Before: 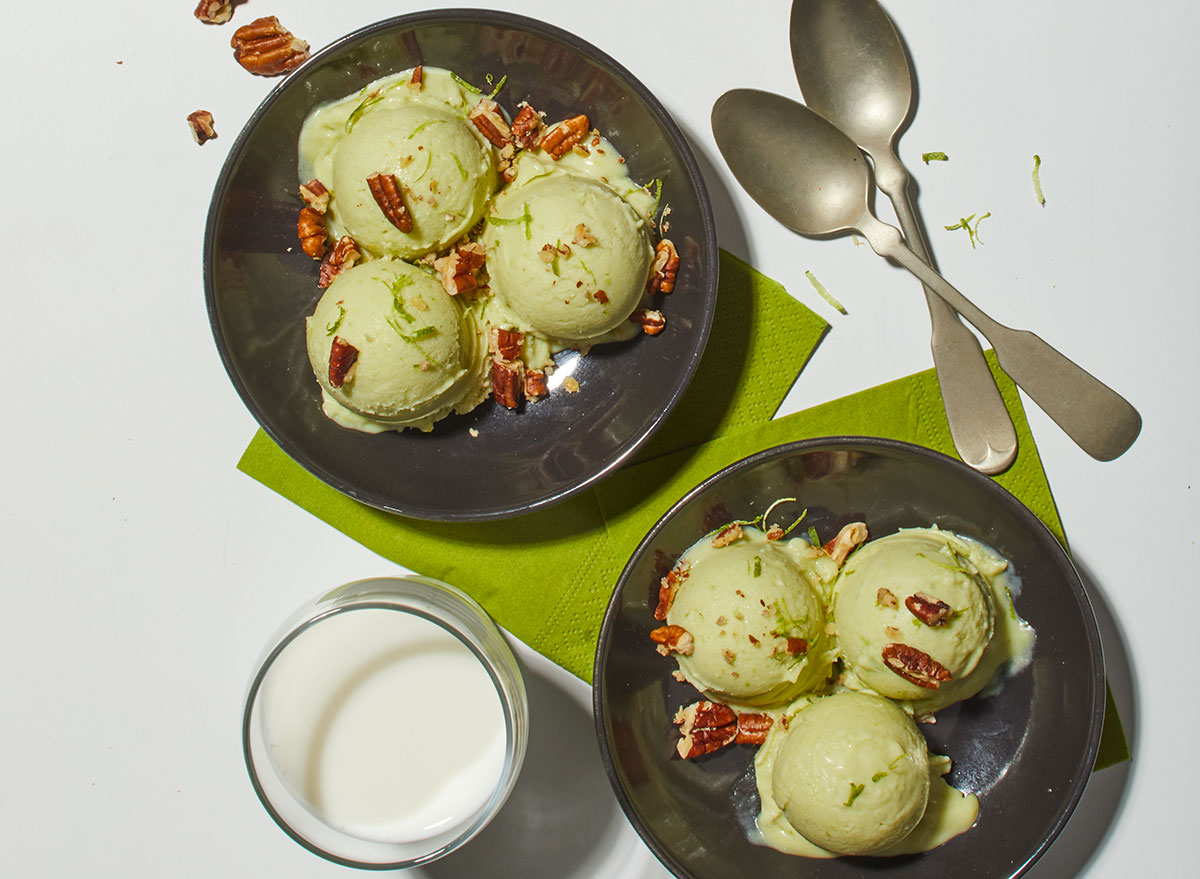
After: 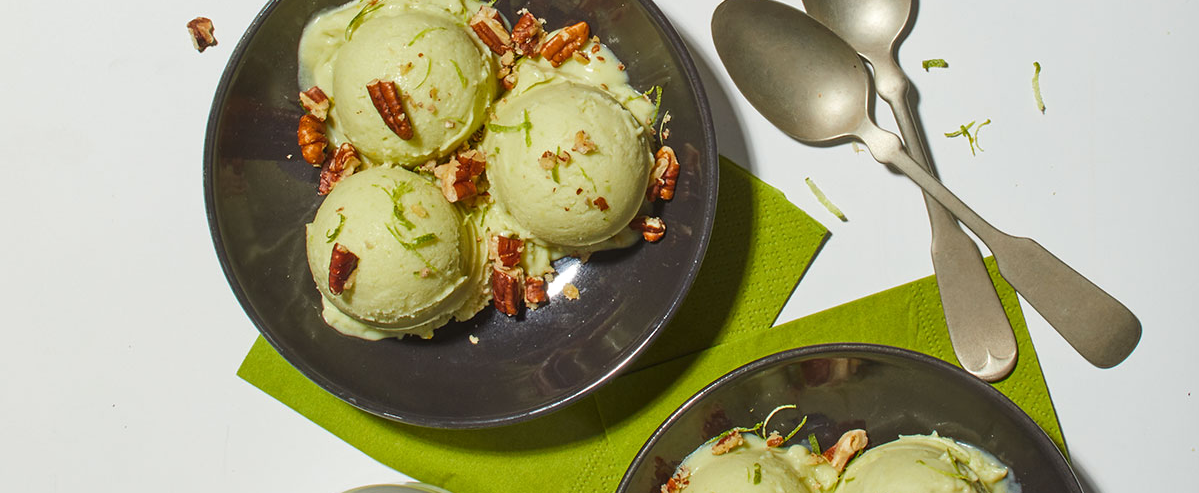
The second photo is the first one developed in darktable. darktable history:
levels: mode automatic, white 99.95%, levels [0.093, 0.434, 0.988]
color calibration: illuminant same as pipeline (D50), adaptation XYZ, x 0.345, y 0.358, temperature 5003.51 K
crop and rotate: top 10.602%, bottom 33.237%
